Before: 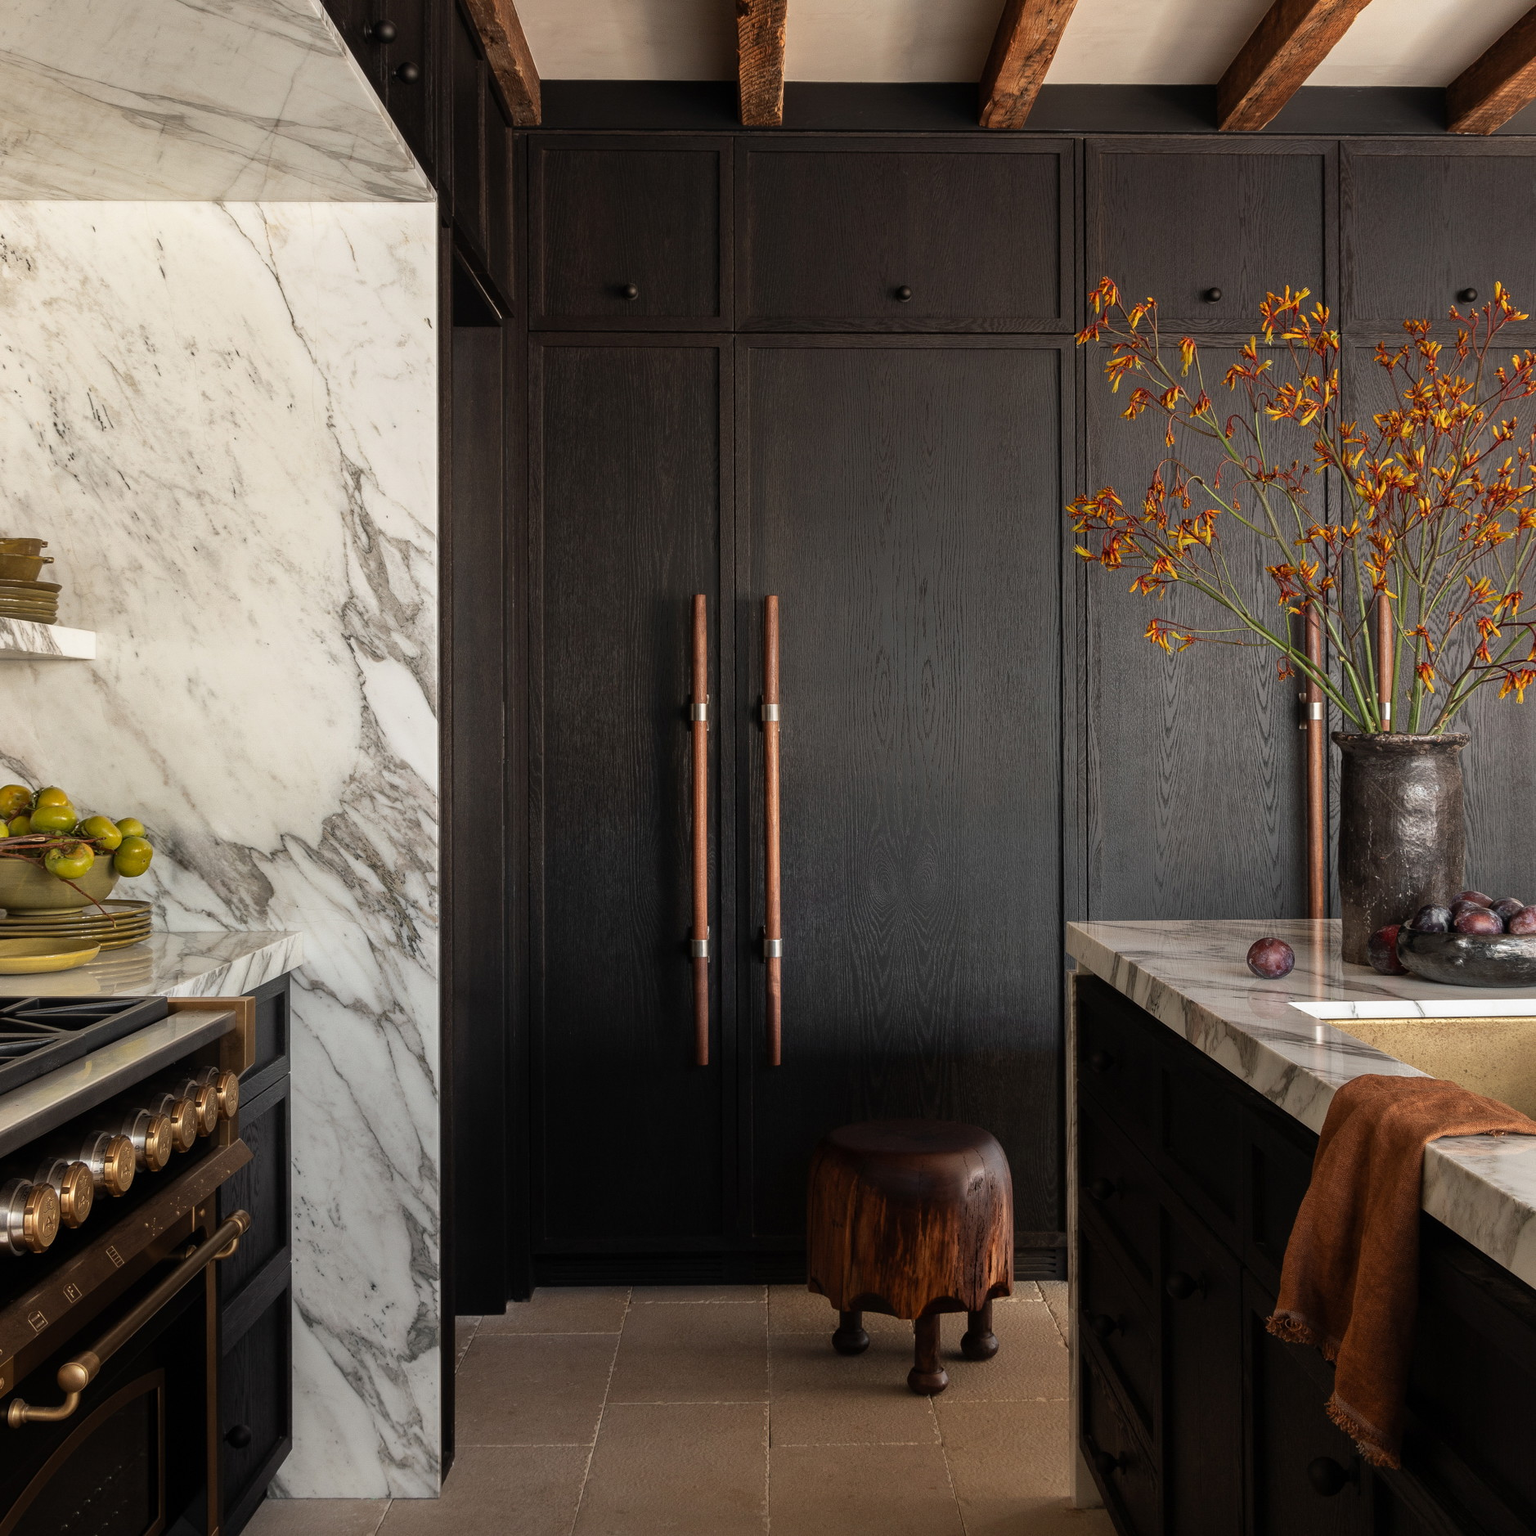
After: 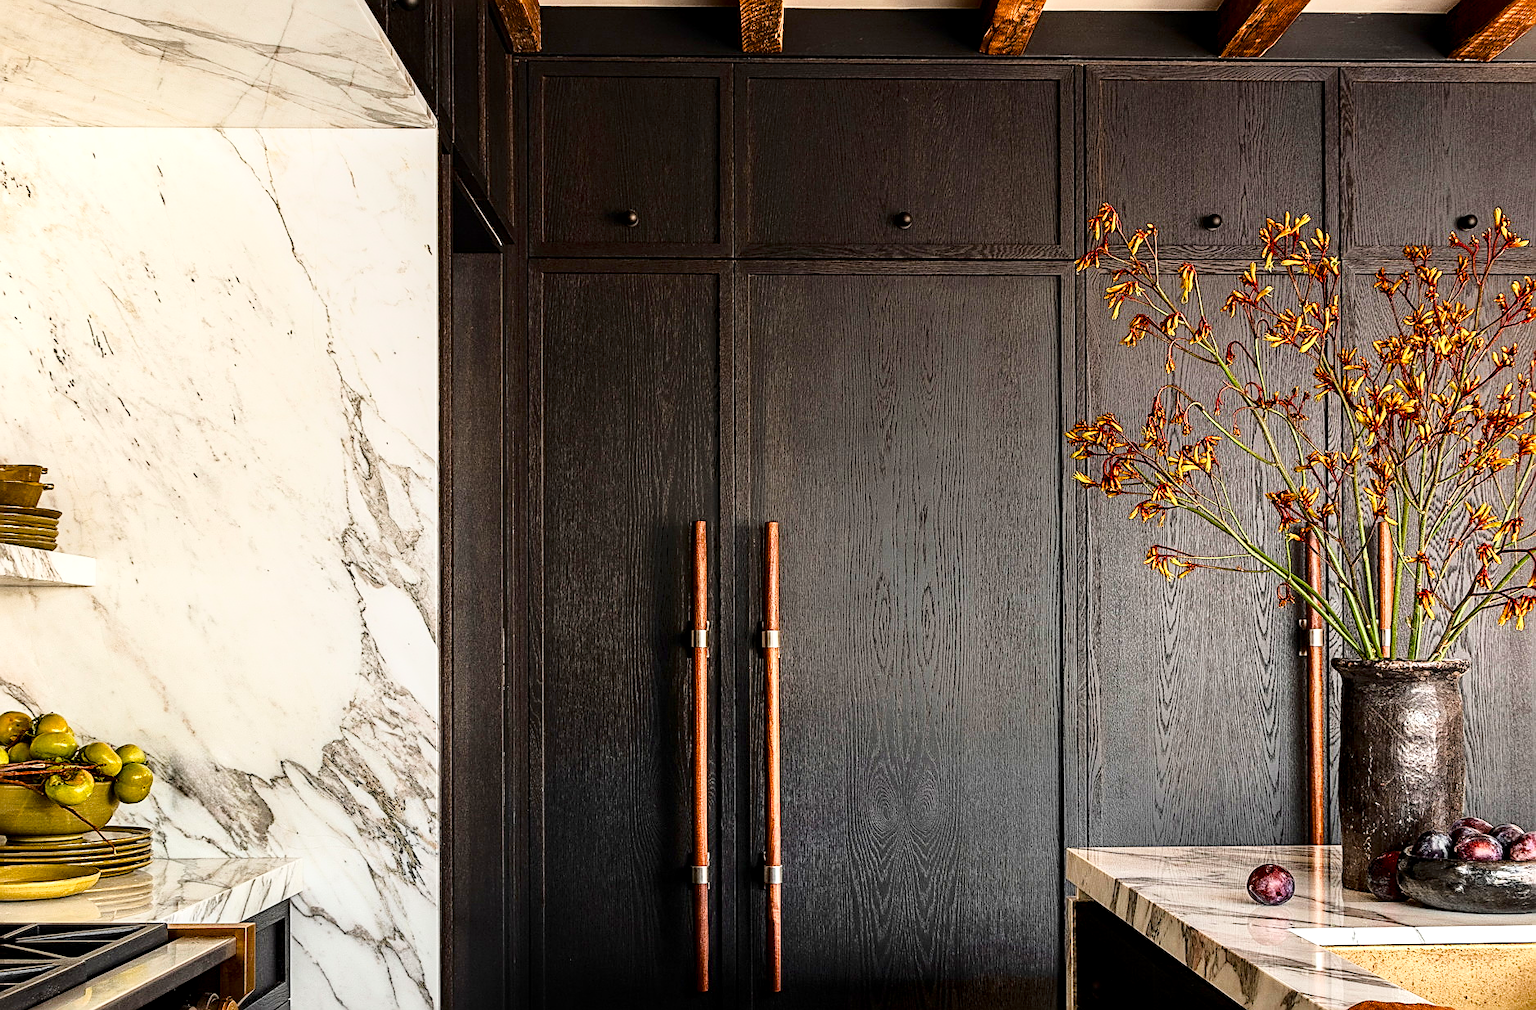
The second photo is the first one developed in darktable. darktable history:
sharpen: amount 0.905
local contrast: shadows 92%, midtone range 0.498
color balance rgb: perceptual saturation grading › global saturation 0.215%, perceptual saturation grading › highlights -17.496%, perceptual saturation grading › mid-tones 32.624%, perceptual saturation grading › shadows 50.594%, perceptual brilliance grading › global brilliance 24.24%, saturation formula JzAzBz (2021)
crop and rotate: top 4.841%, bottom 29.39%
base curve: curves: ch0 [(0, 0) (0.028, 0.03) (0.121, 0.232) (0.46, 0.748) (0.859, 0.968) (1, 1)]
contrast brightness saturation: contrast 0.031, brightness -0.031
